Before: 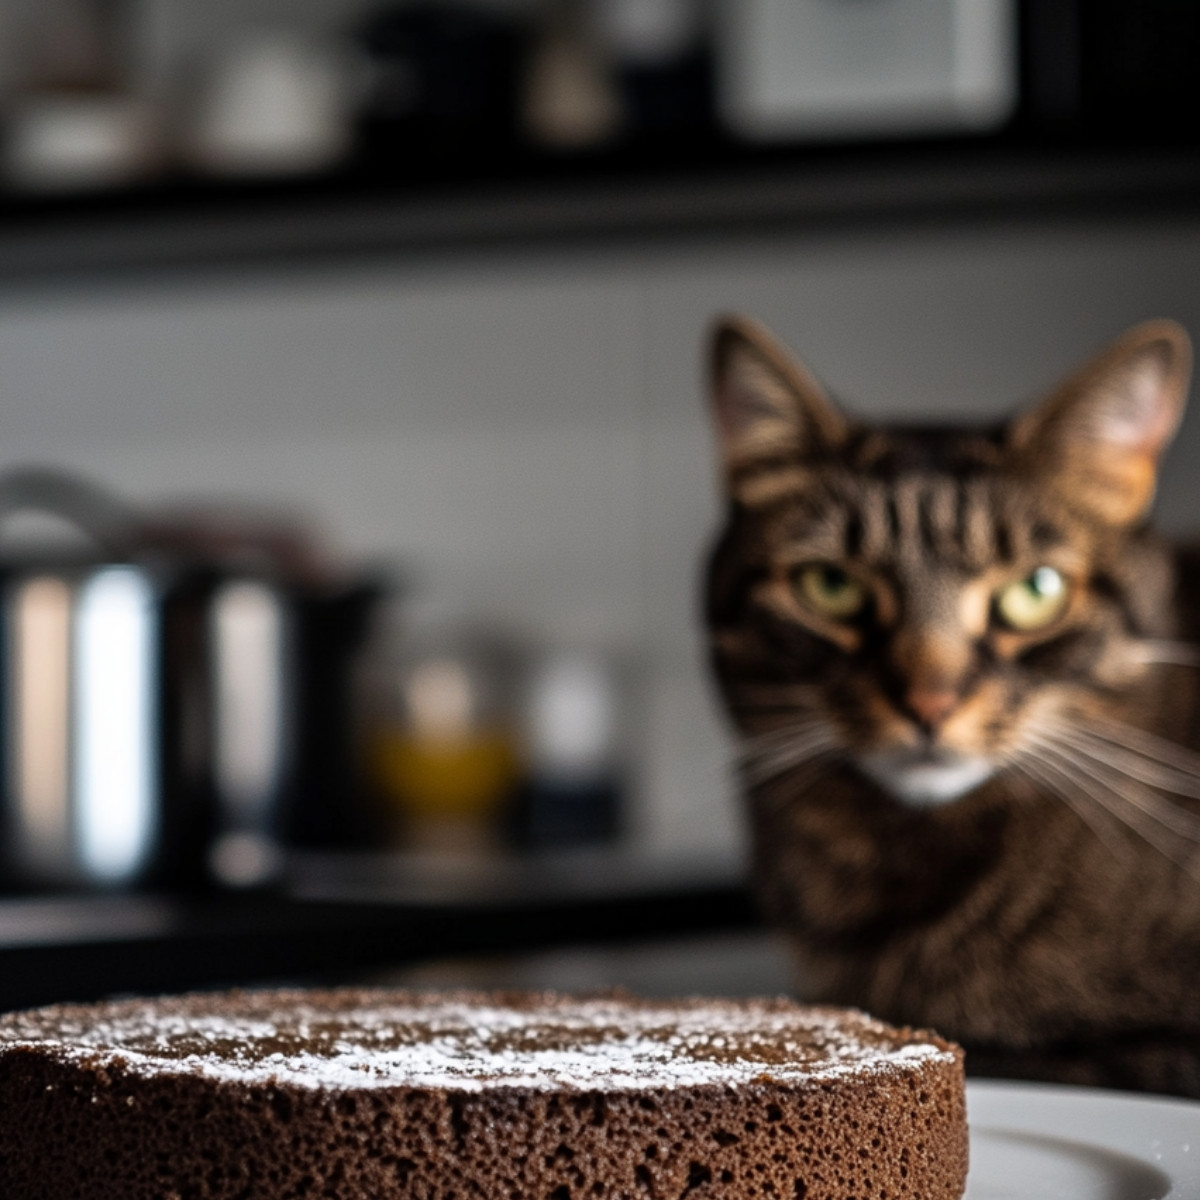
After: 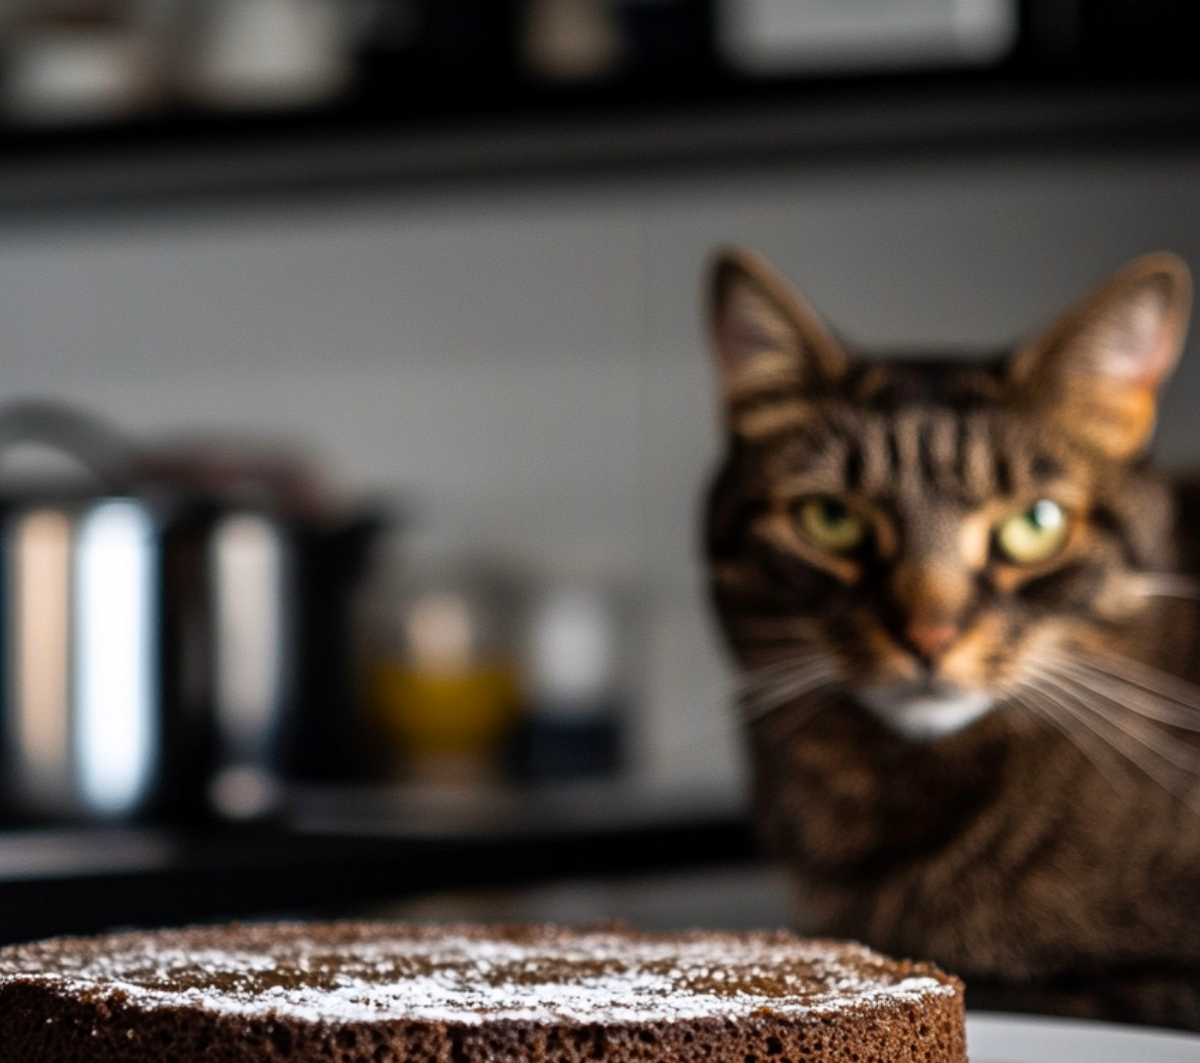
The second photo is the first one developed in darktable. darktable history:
crop and rotate: top 5.592%, bottom 5.777%
color balance rgb: perceptual saturation grading › global saturation 17.558%
